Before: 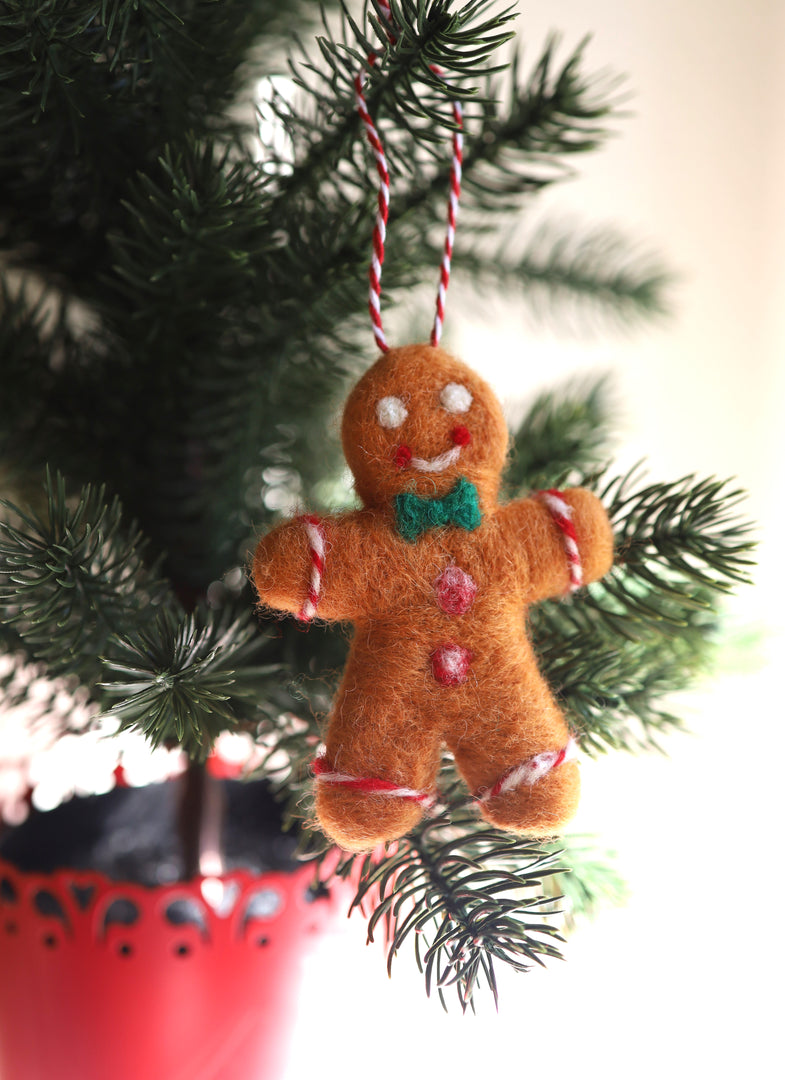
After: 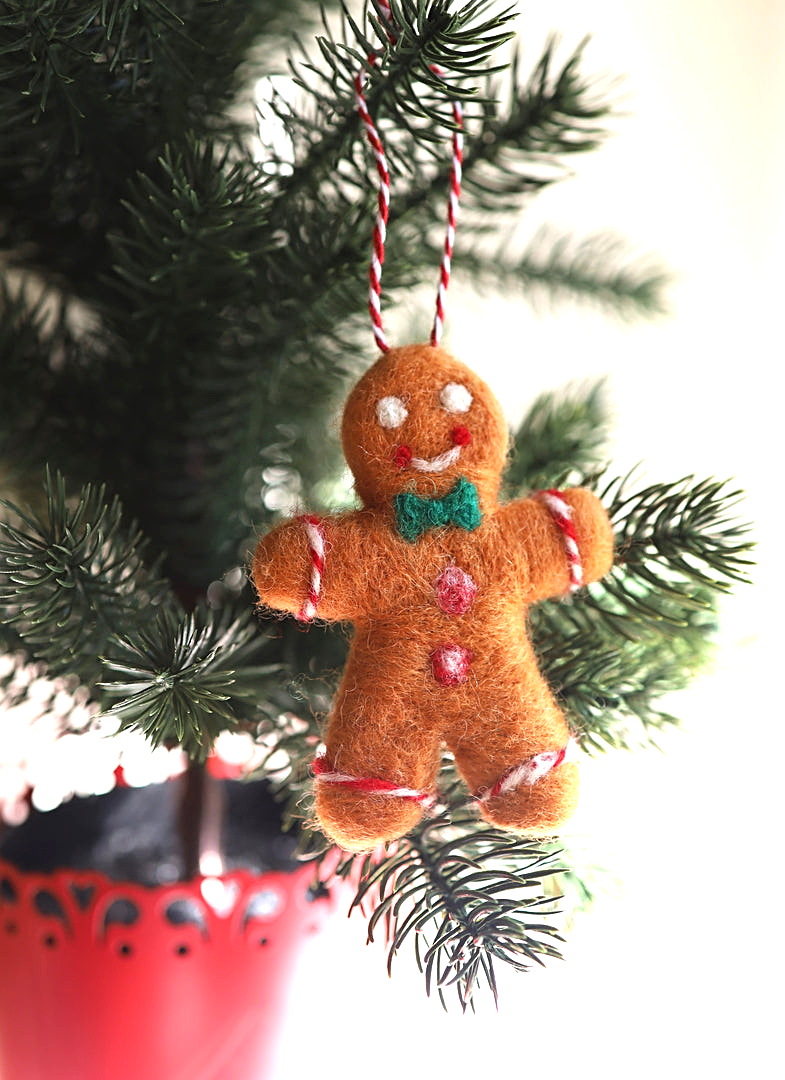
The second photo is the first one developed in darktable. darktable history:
exposure: exposure 0.498 EV, compensate highlight preservation false
sharpen: on, module defaults
